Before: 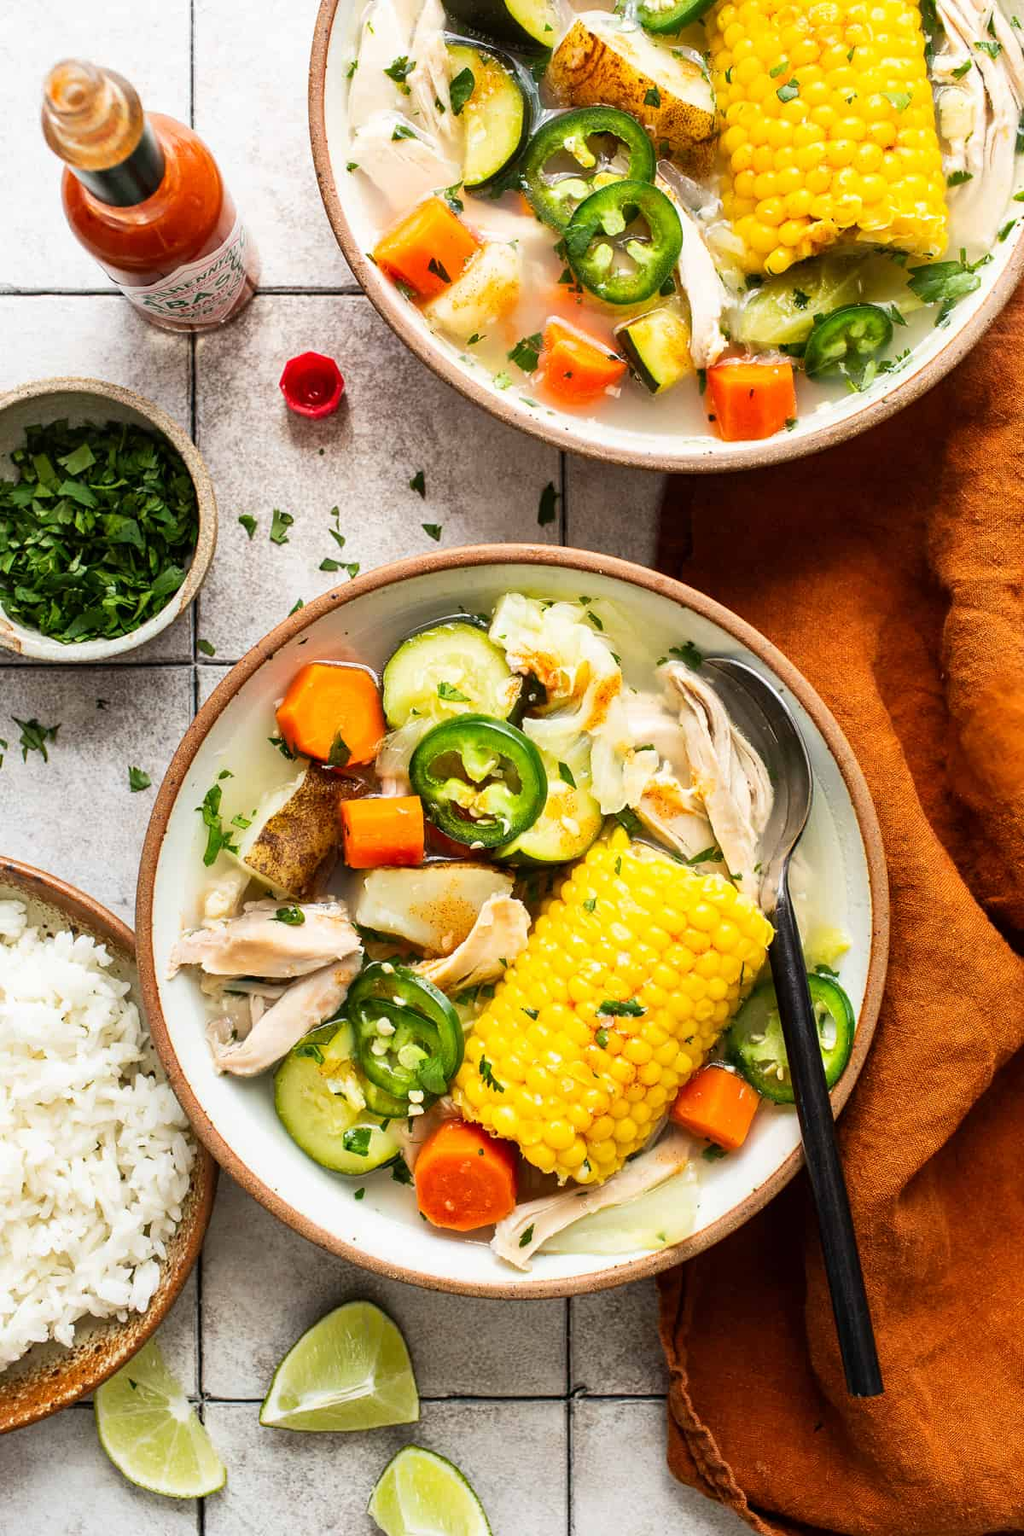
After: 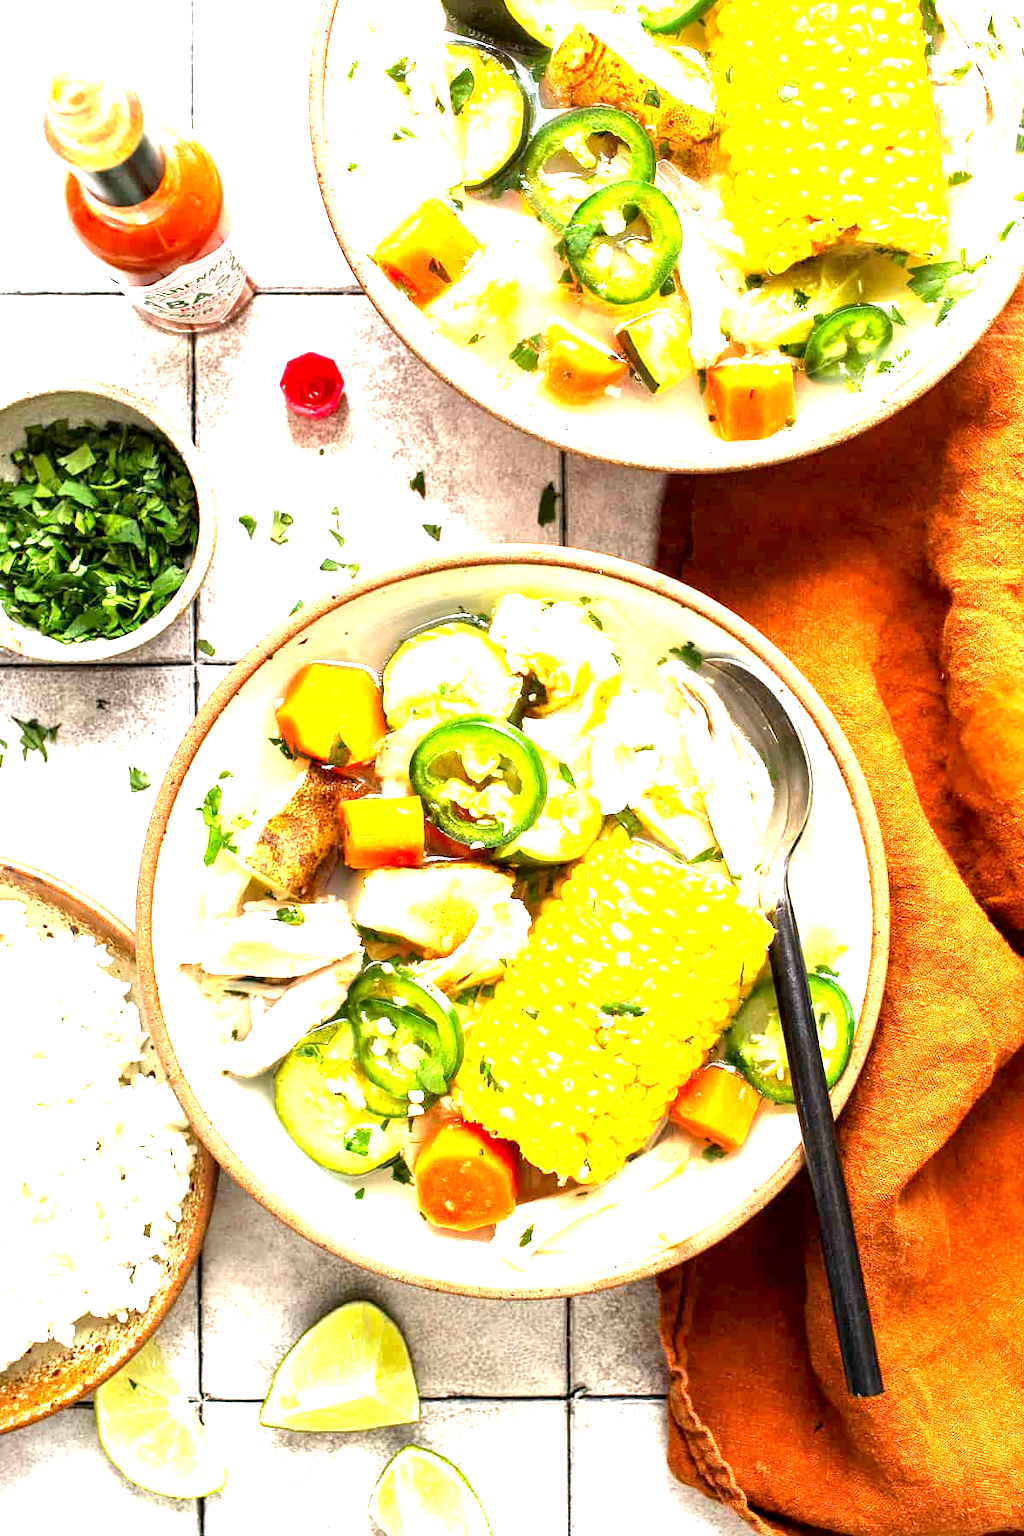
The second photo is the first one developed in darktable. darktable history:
exposure: black level correction 0.002, exposure 1.995 EV, compensate highlight preservation false
